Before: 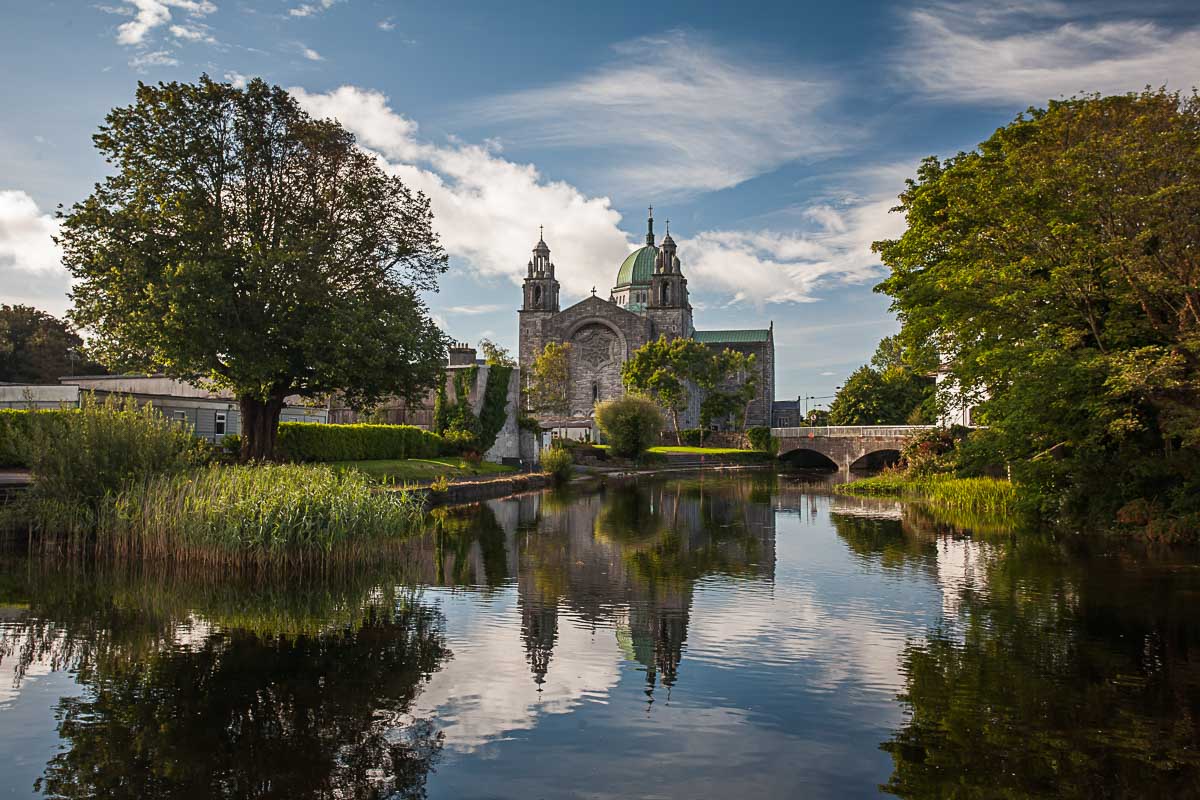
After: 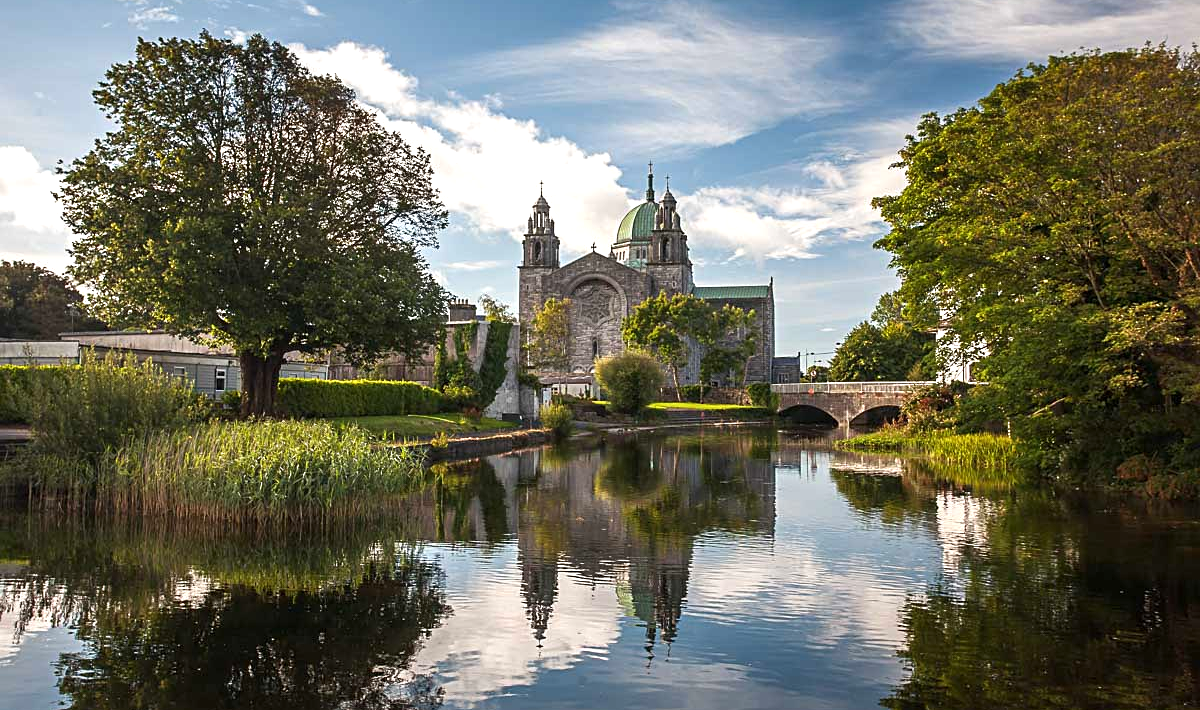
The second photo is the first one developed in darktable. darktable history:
exposure: exposure 0.52 EV, compensate exposure bias true, compensate highlight preservation false
crop and rotate: top 5.553%, bottom 5.584%
sharpen: amount 0.217
